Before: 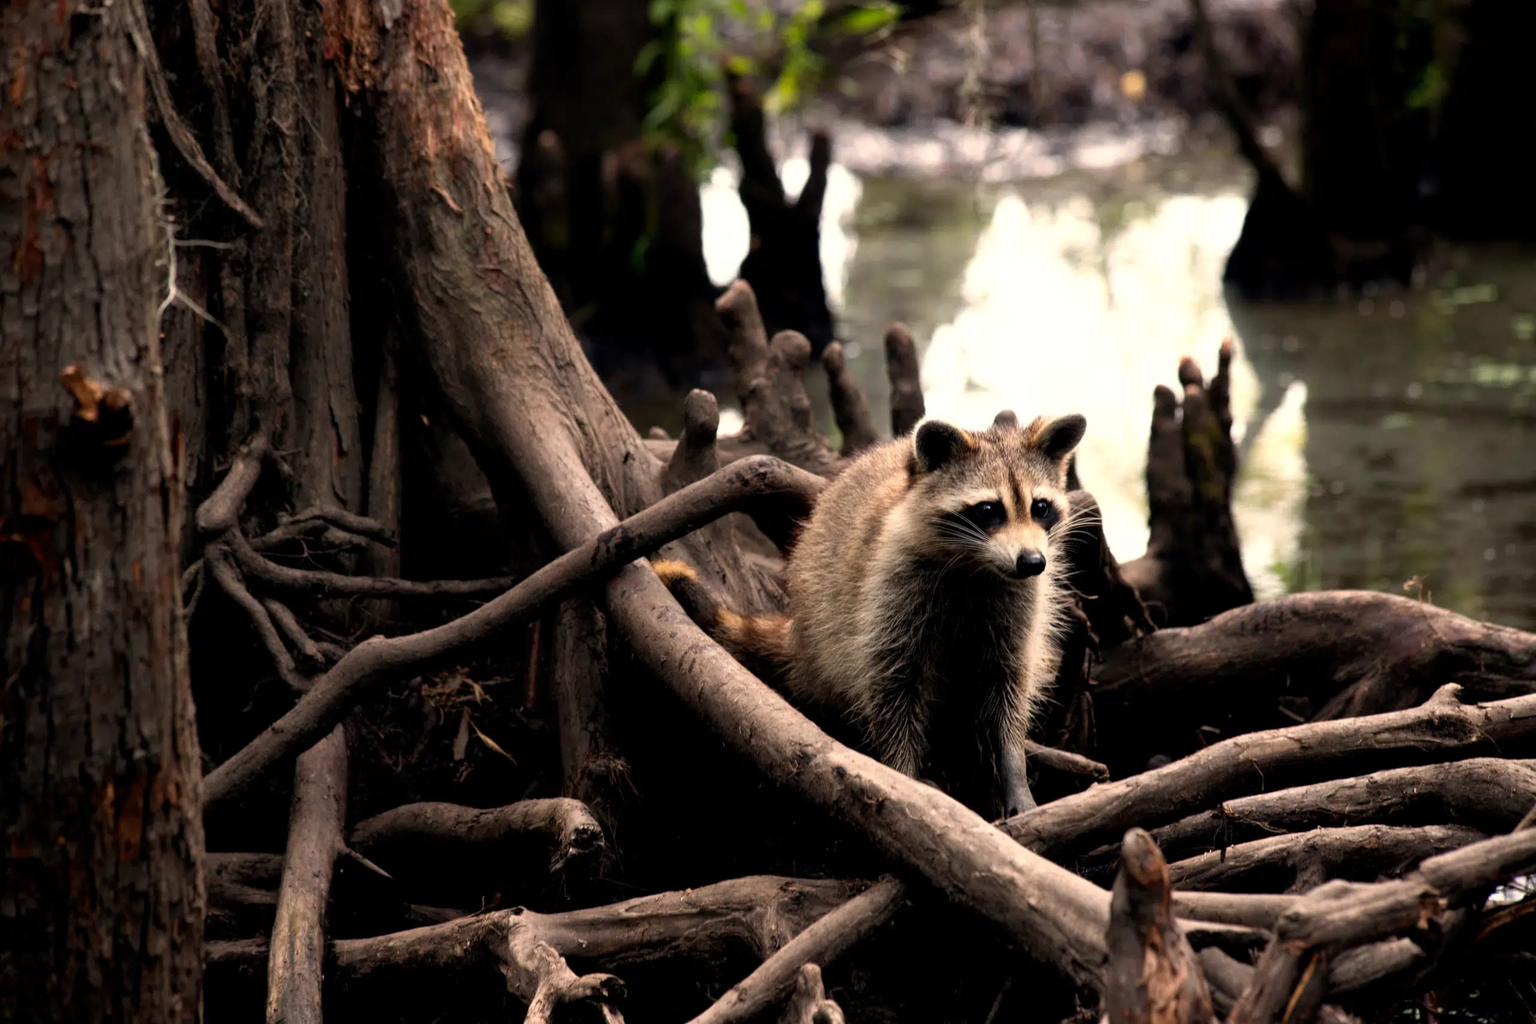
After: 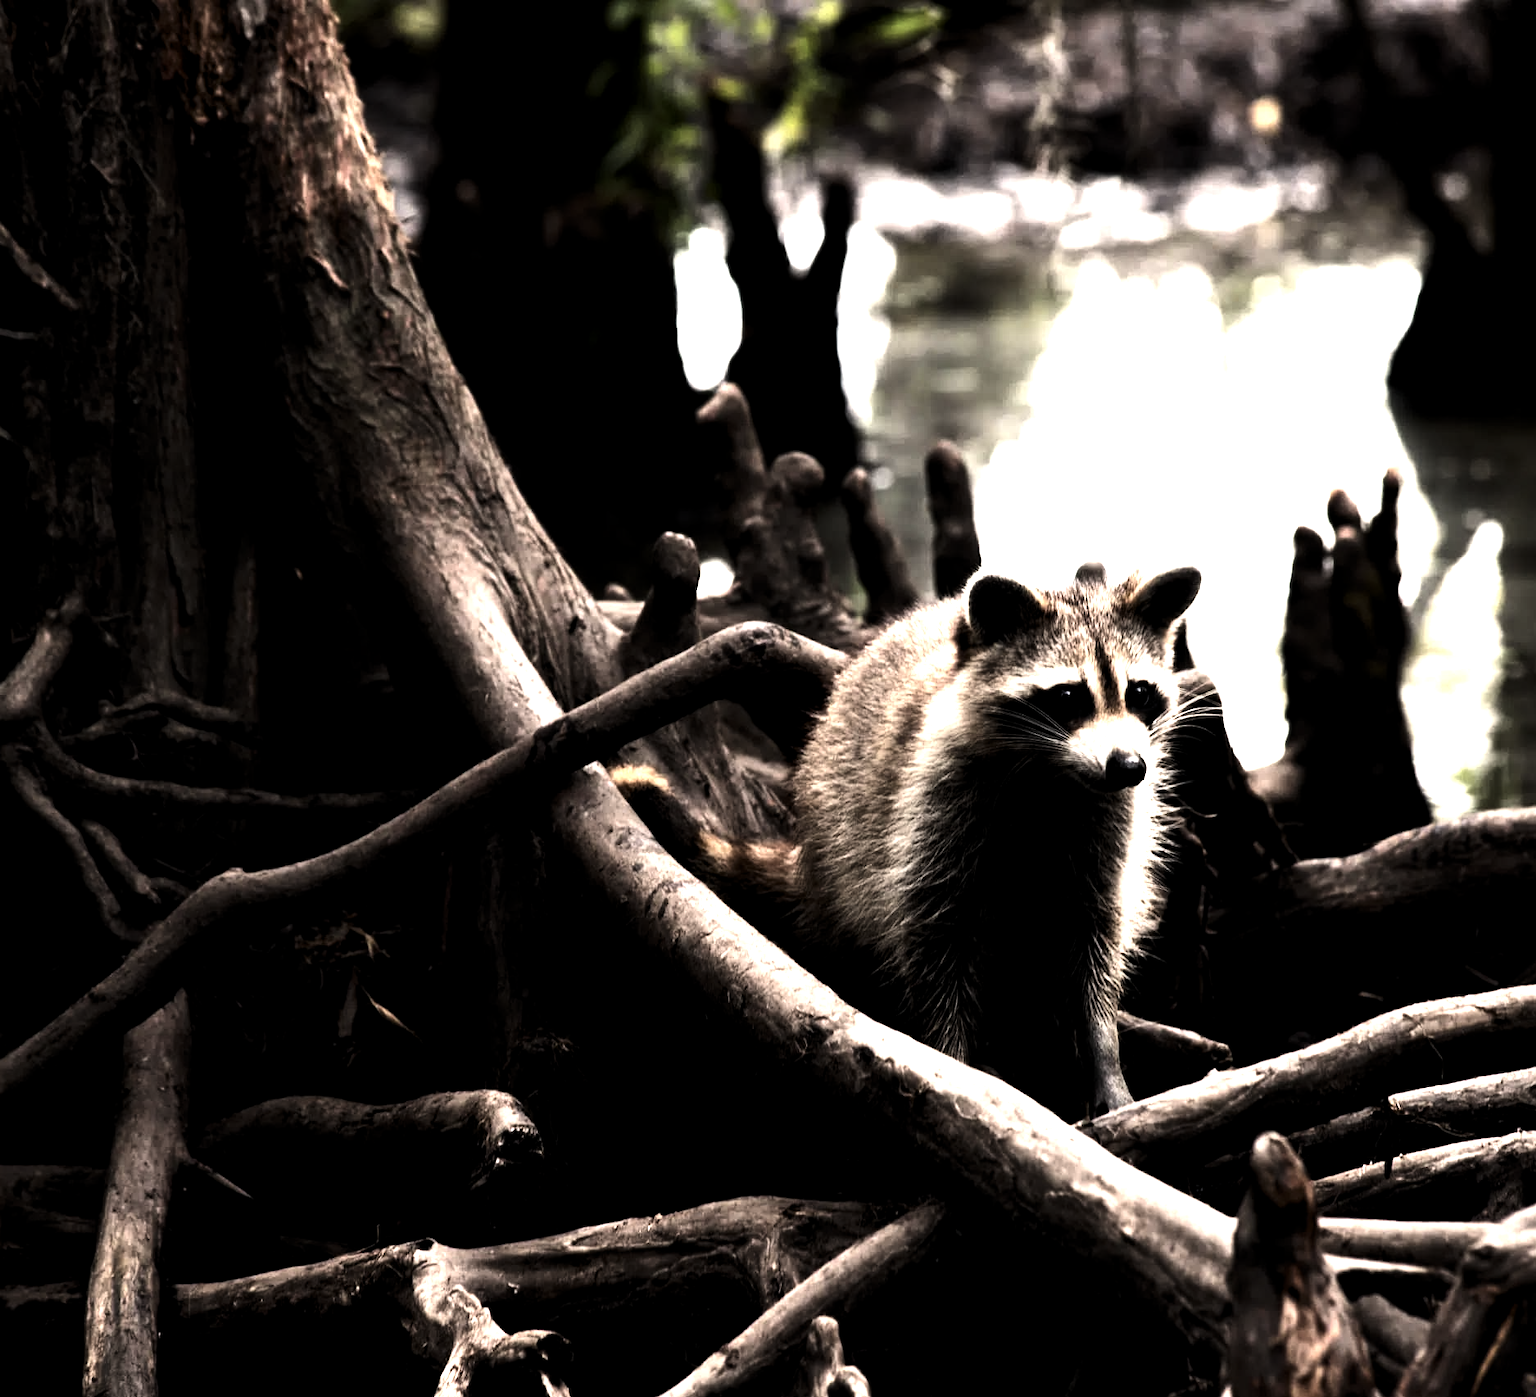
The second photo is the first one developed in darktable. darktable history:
contrast brightness saturation: contrast 0.25, saturation -0.31
crop: left 13.443%, right 13.31%
levels: levels [0.044, 0.475, 0.791]
